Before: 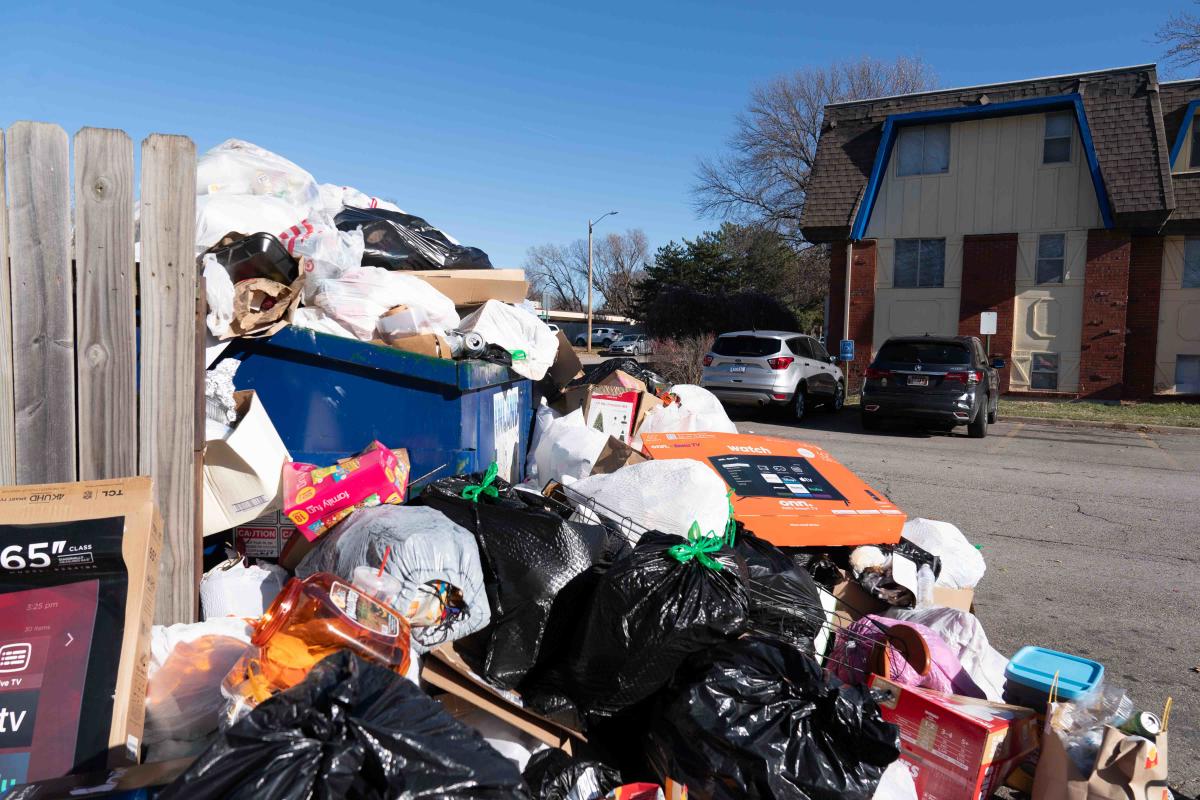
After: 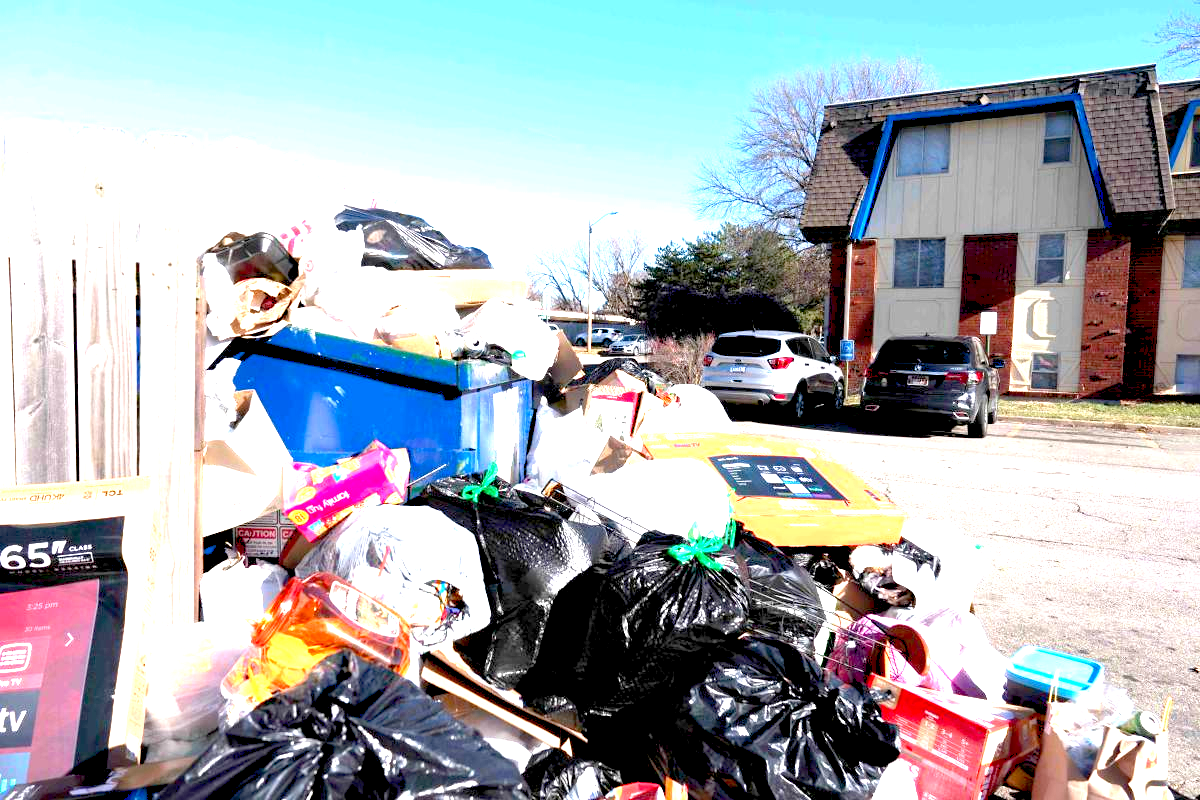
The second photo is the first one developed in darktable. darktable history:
exposure: black level correction 0.006, exposure 2.066 EV, compensate highlight preservation false
levels: levels [0, 0.478, 1]
